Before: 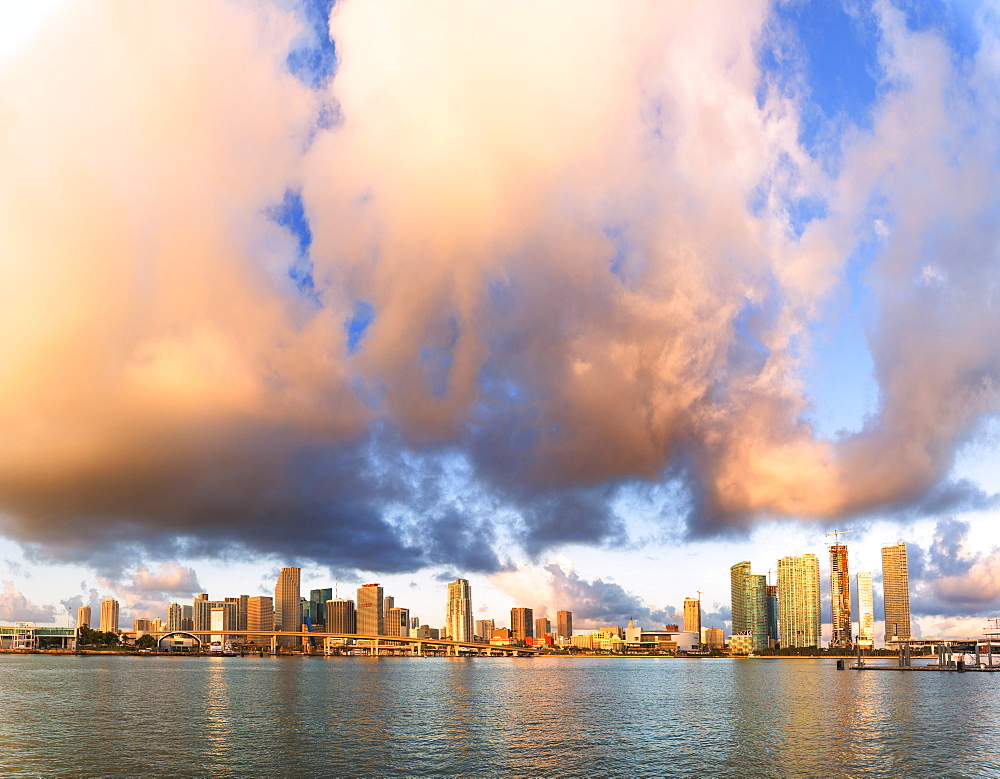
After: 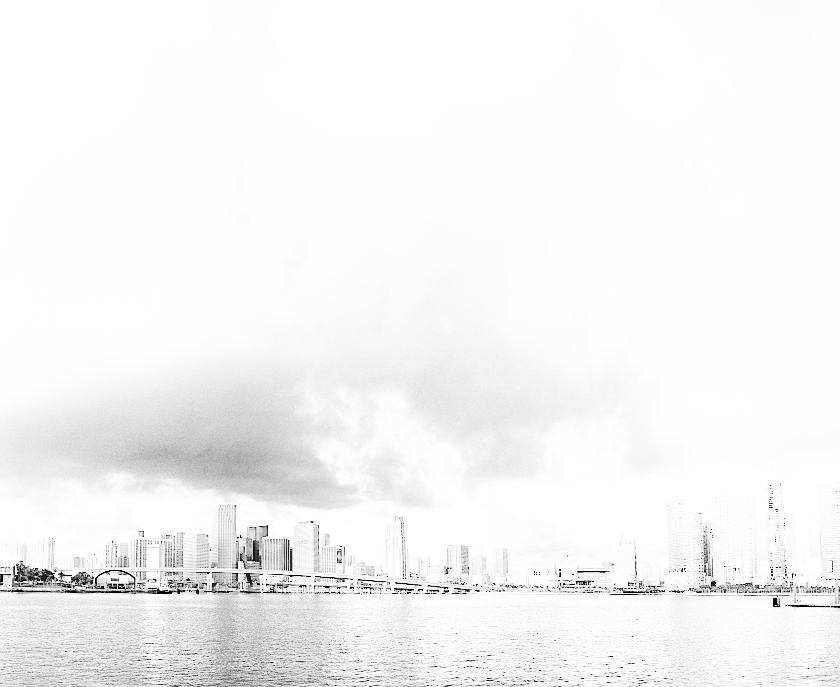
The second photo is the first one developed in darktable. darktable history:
exposure: black level correction 0, exposure 0.5 EV, compensate highlight preservation false
color correction: highlights a* -10.69, highlights b* -19.19
shadows and highlights: highlights 70.7, soften with gaussian
crop: left 6.446%, top 8.188%, right 9.538%, bottom 3.548%
base curve: curves: ch0 [(0, 0) (0.007, 0.004) (0.027, 0.03) (0.046, 0.07) (0.207, 0.54) (0.442, 0.872) (0.673, 0.972) (1, 1)], preserve colors none
monochrome: on, module defaults
grain: coarseness 0.09 ISO
haze removal: compatibility mode true, adaptive false
